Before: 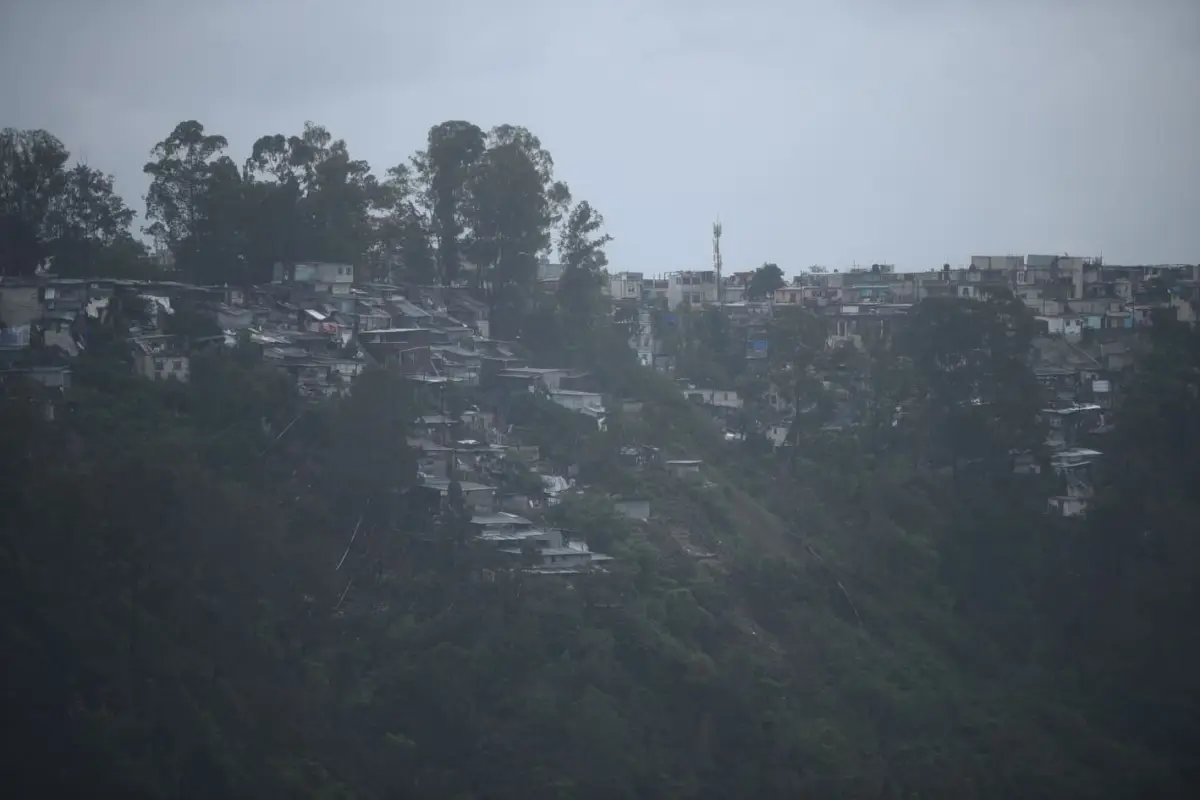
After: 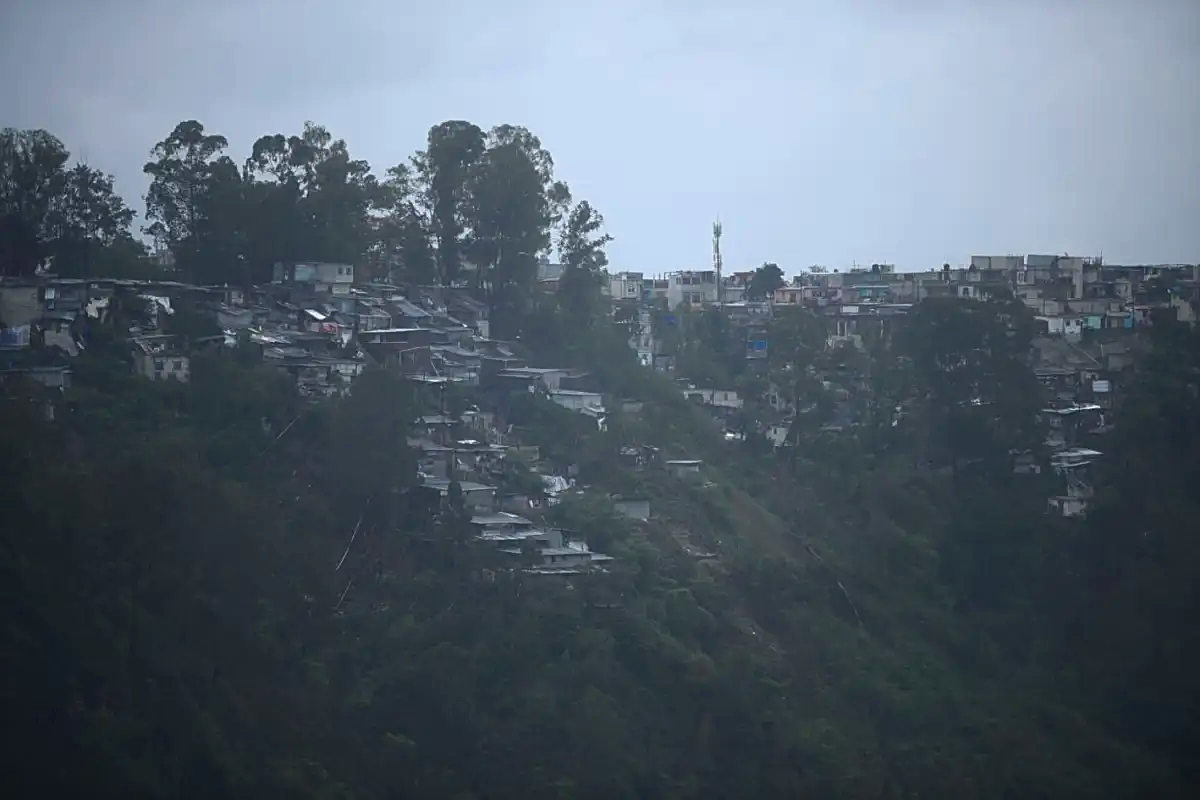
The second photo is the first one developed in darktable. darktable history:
color balance rgb: linear chroma grading › global chroma 9.03%, perceptual saturation grading › global saturation 25.551%, global vibrance 10.006%, contrast 14.881%, saturation formula JzAzBz (2021)
sharpen: on, module defaults
